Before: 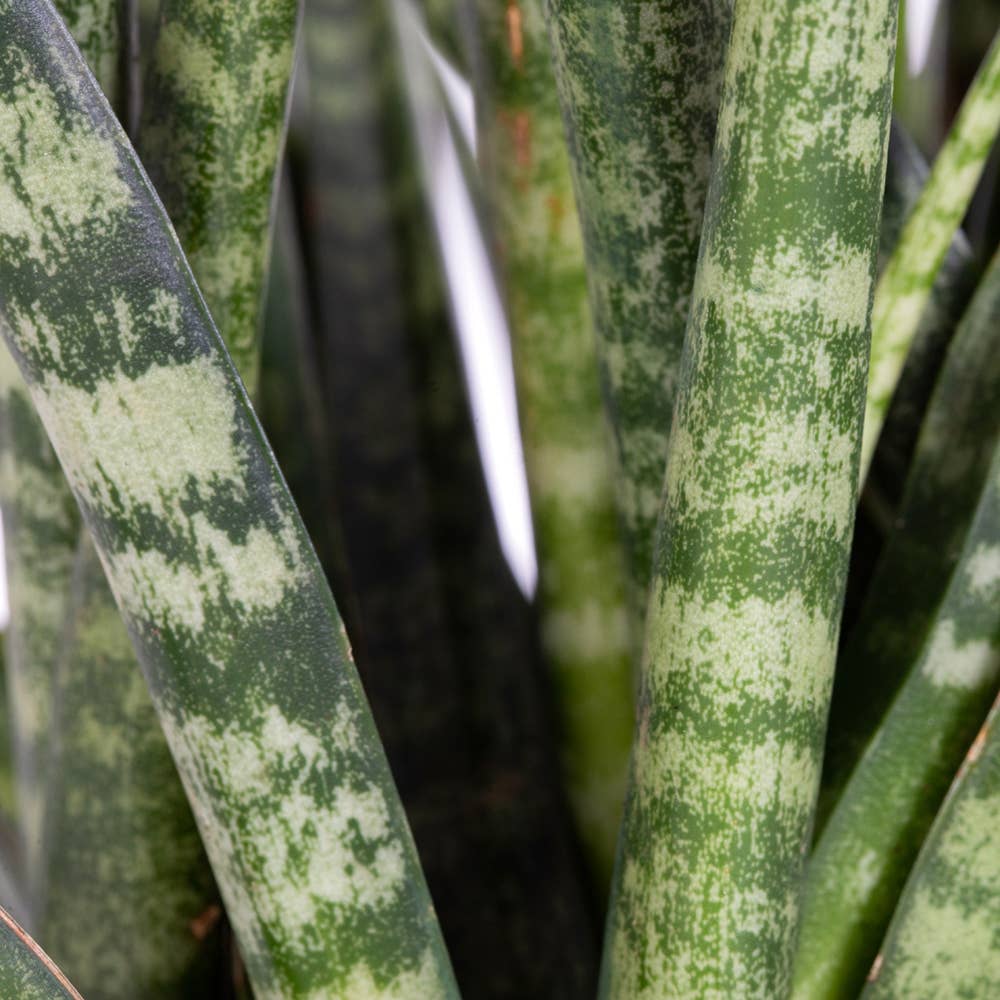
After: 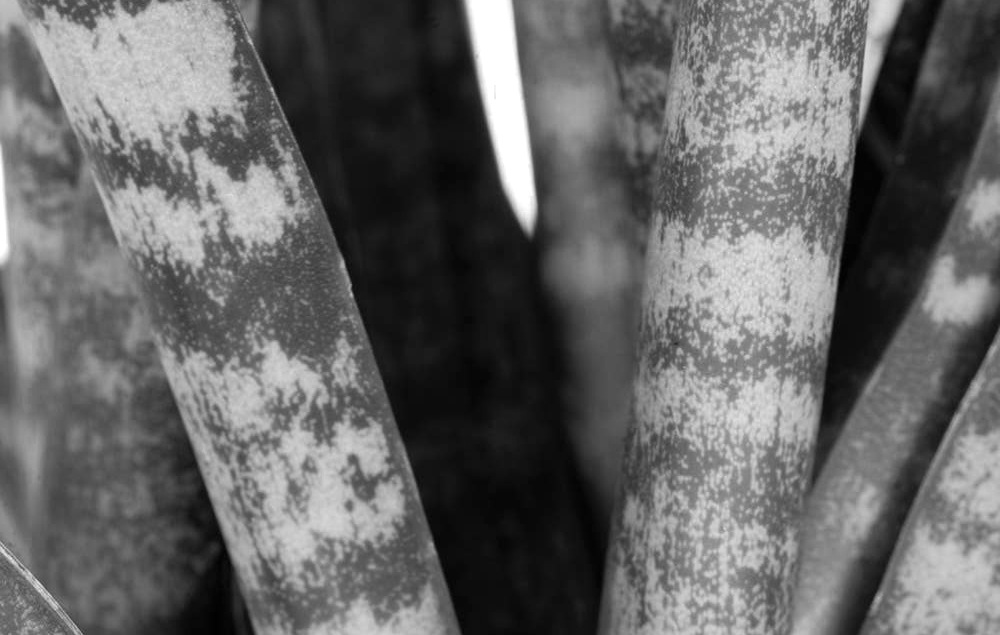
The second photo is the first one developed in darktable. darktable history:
crop and rotate: top 36.435%
white balance: red 0.984, blue 1.059
color zones: curves: ch0 [(0.002, 0.589) (0.107, 0.484) (0.146, 0.249) (0.217, 0.352) (0.309, 0.525) (0.39, 0.404) (0.455, 0.169) (0.597, 0.055) (0.724, 0.212) (0.775, 0.691) (0.869, 0.571) (1, 0.587)]; ch1 [(0, 0) (0.143, 0) (0.286, 0) (0.429, 0) (0.571, 0) (0.714, 0) (0.857, 0)]
